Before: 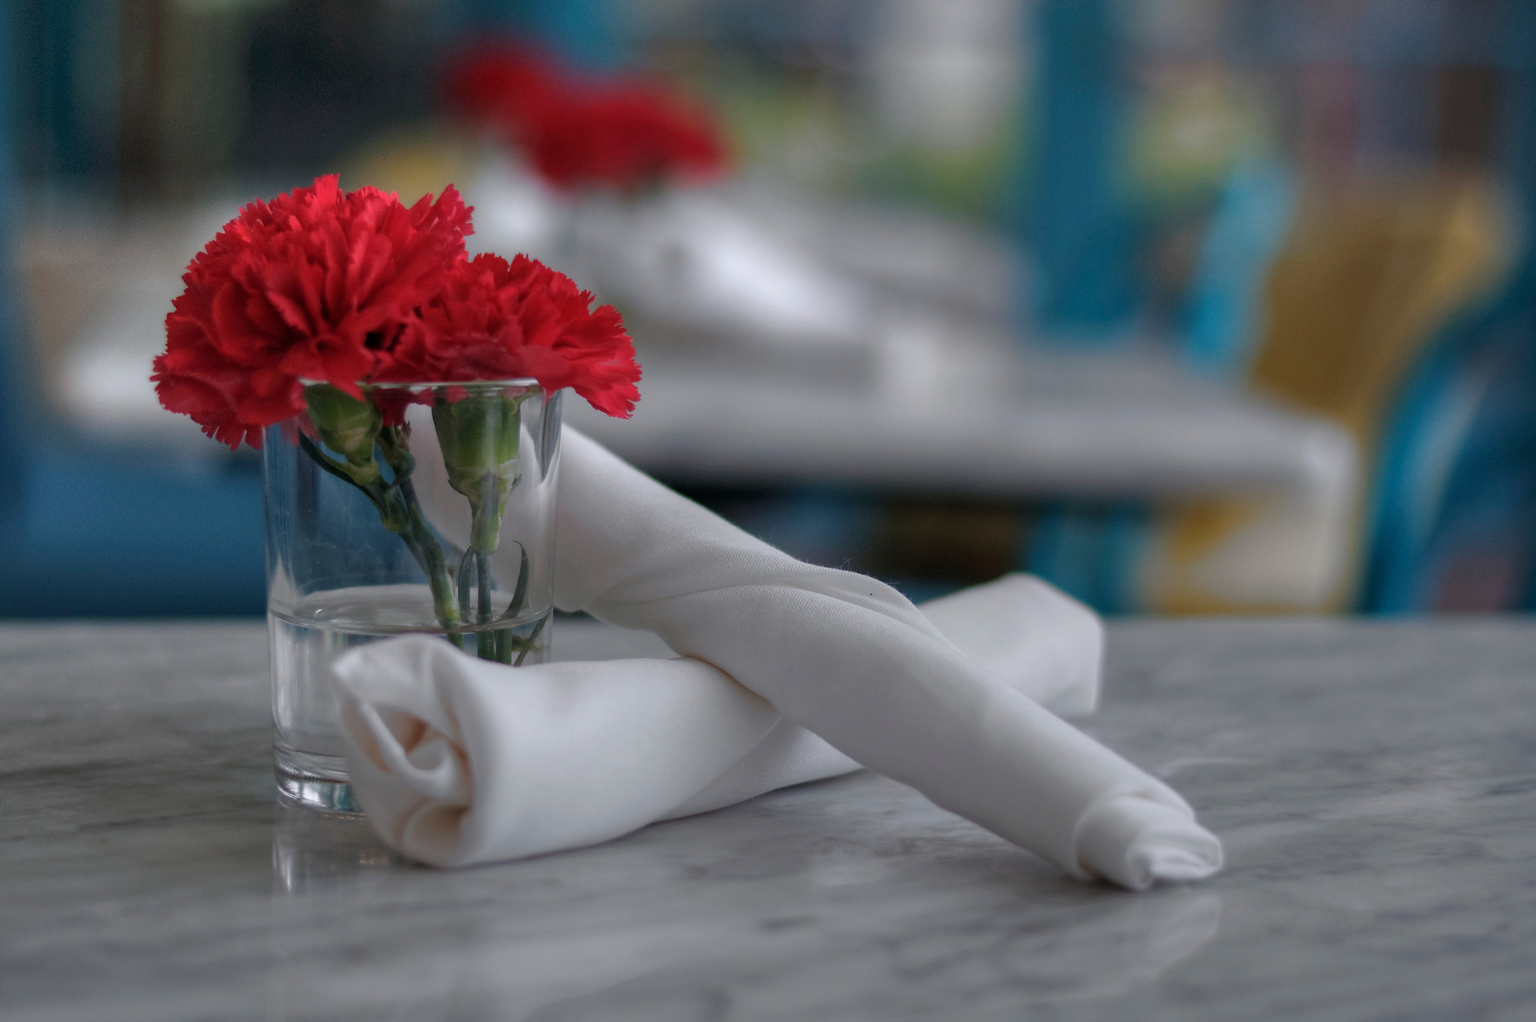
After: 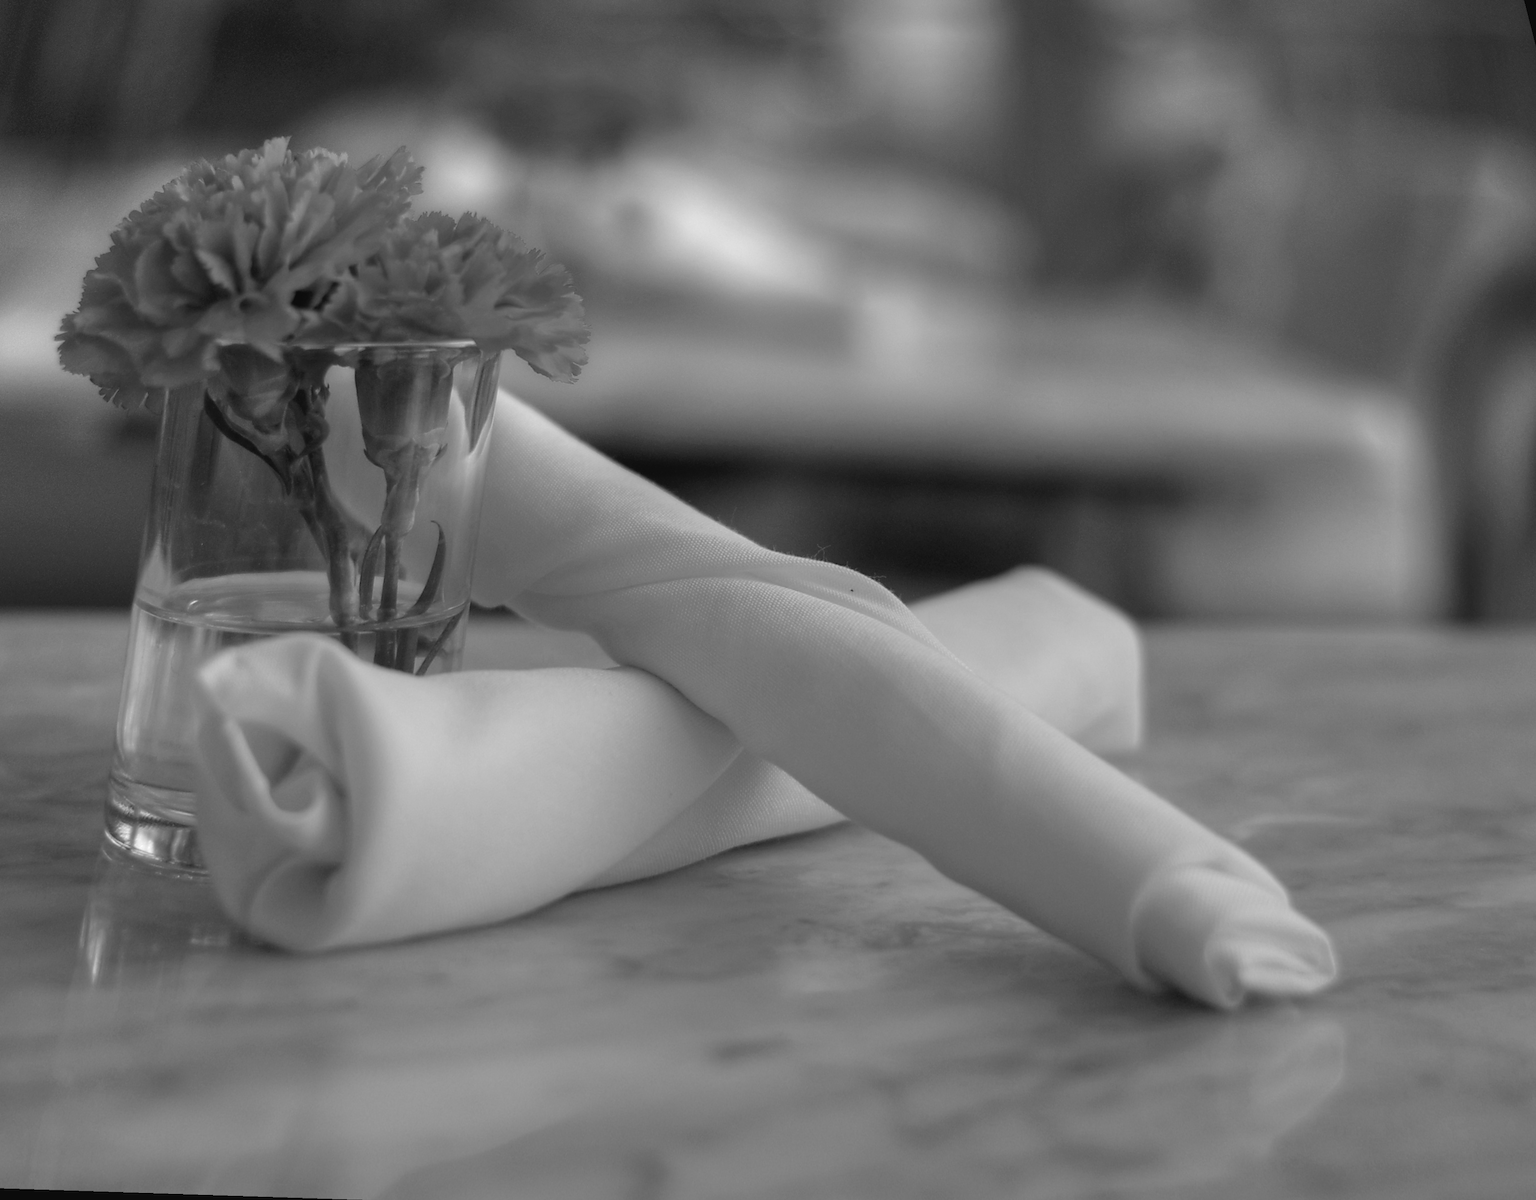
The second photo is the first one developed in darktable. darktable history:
rotate and perspective: rotation 0.72°, lens shift (vertical) -0.352, lens shift (horizontal) -0.051, crop left 0.152, crop right 0.859, crop top 0.019, crop bottom 0.964
monochrome: size 1
white balance: red 1.467, blue 0.684
contrast brightness saturation: contrast -0.08, brightness -0.04, saturation -0.11
